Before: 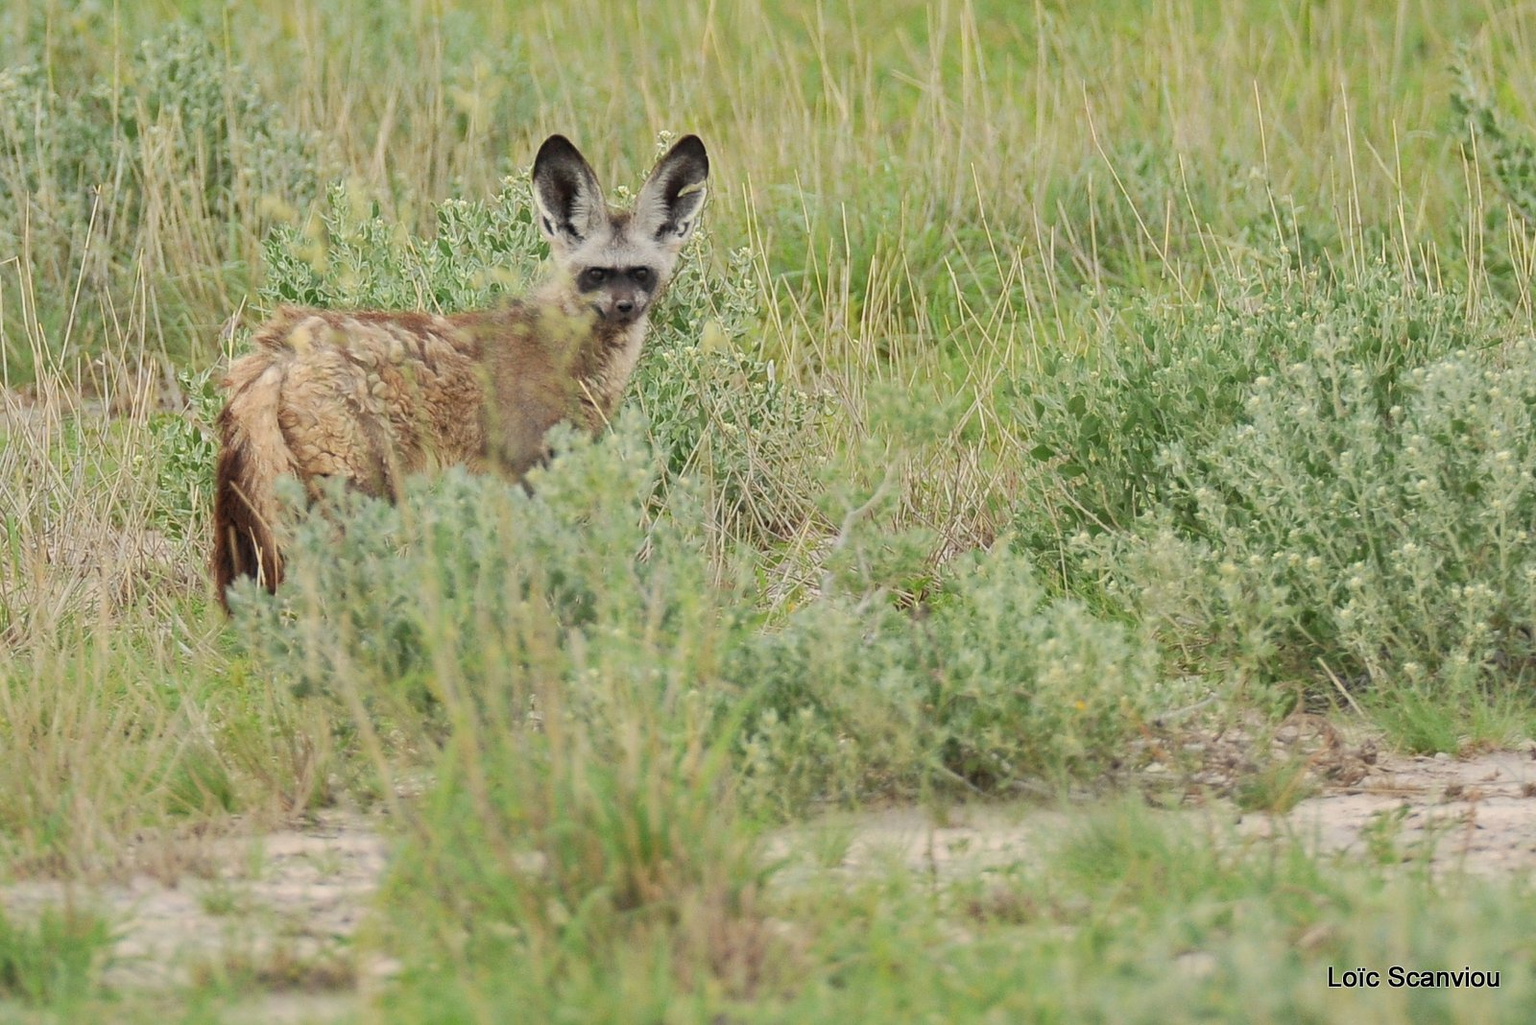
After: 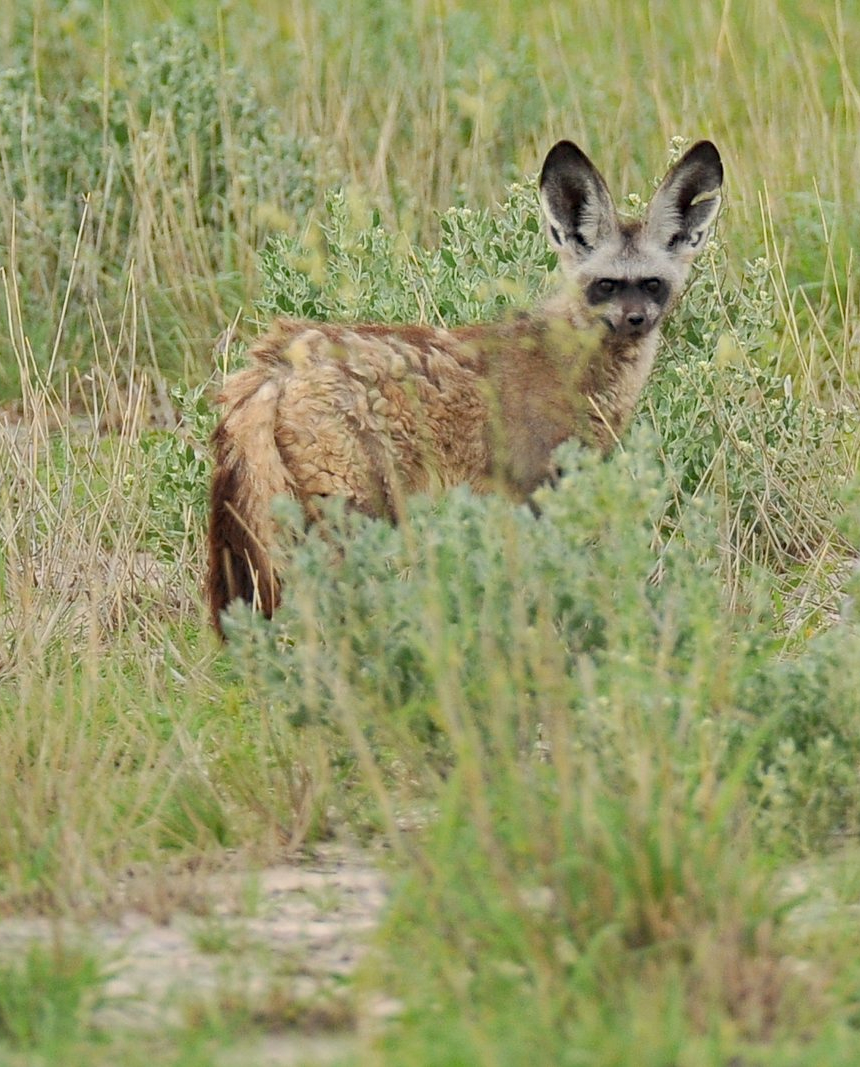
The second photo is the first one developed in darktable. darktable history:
haze removal: adaptive false
crop: left 0.951%, right 45.295%, bottom 0.08%
